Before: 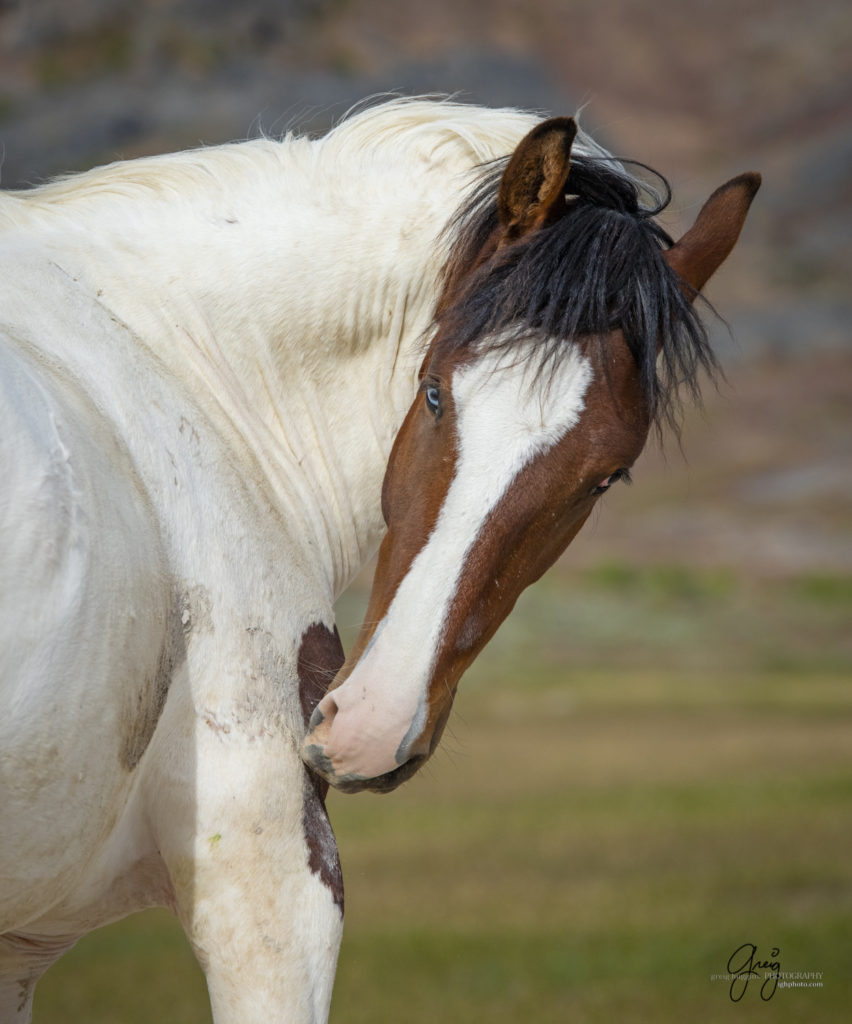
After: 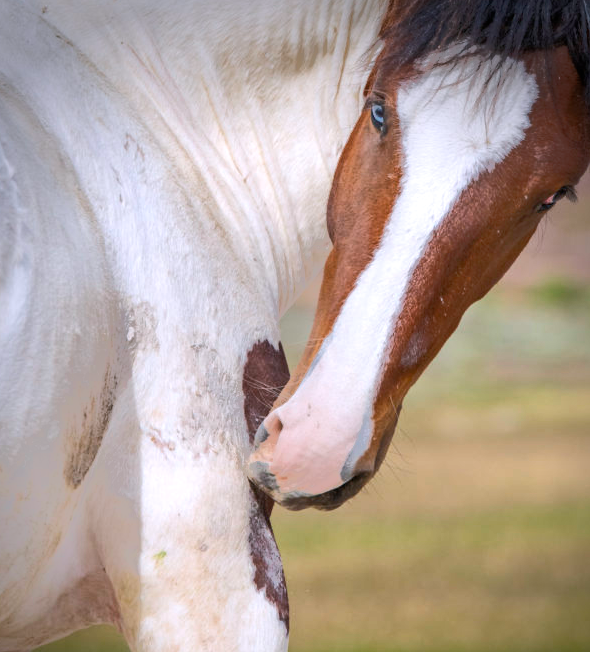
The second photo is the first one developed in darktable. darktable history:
white balance: red 1.004, blue 1.096
crop: left 6.488%, top 27.668%, right 24.183%, bottom 8.656%
vignetting: brightness -0.629, saturation -0.007, center (-0.028, 0.239)
tone equalizer: -7 EV -0.63 EV, -6 EV 1 EV, -5 EV -0.45 EV, -4 EV 0.43 EV, -3 EV 0.41 EV, -2 EV 0.15 EV, -1 EV -0.15 EV, +0 EV -0.39 EV, smoothing diameter 25%, edges refinement/feathering 10, preserve details guided filter
exposure: black level correction 0, exposure 1.125 EV, compensate exposure bias true, compensate highlight preservation false
